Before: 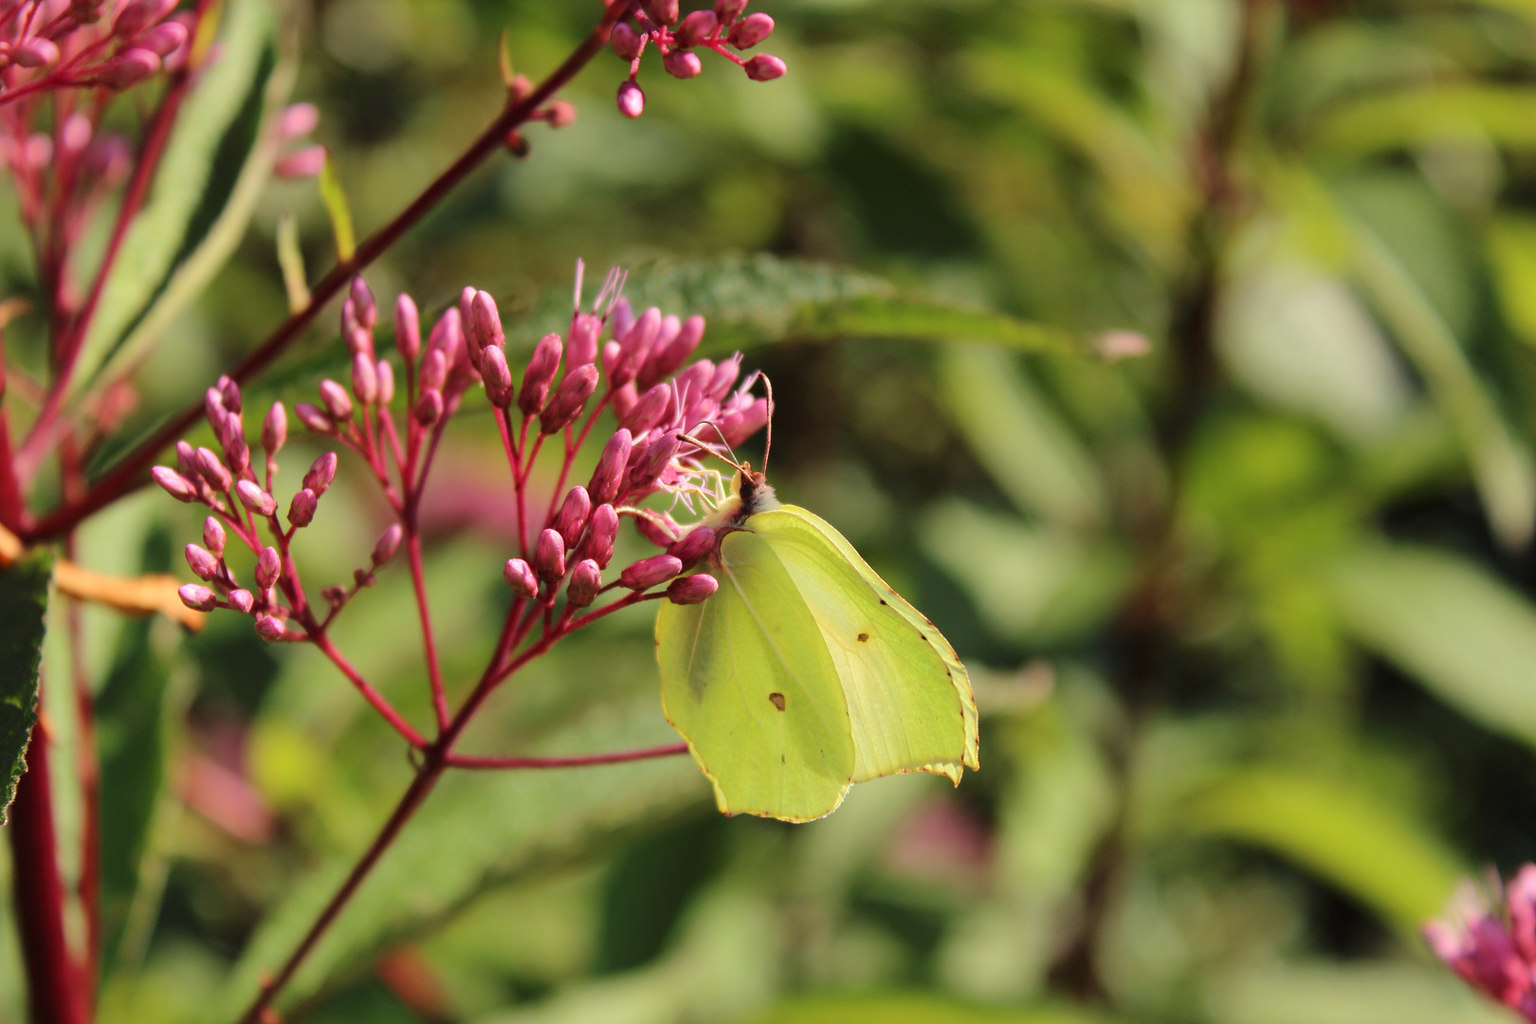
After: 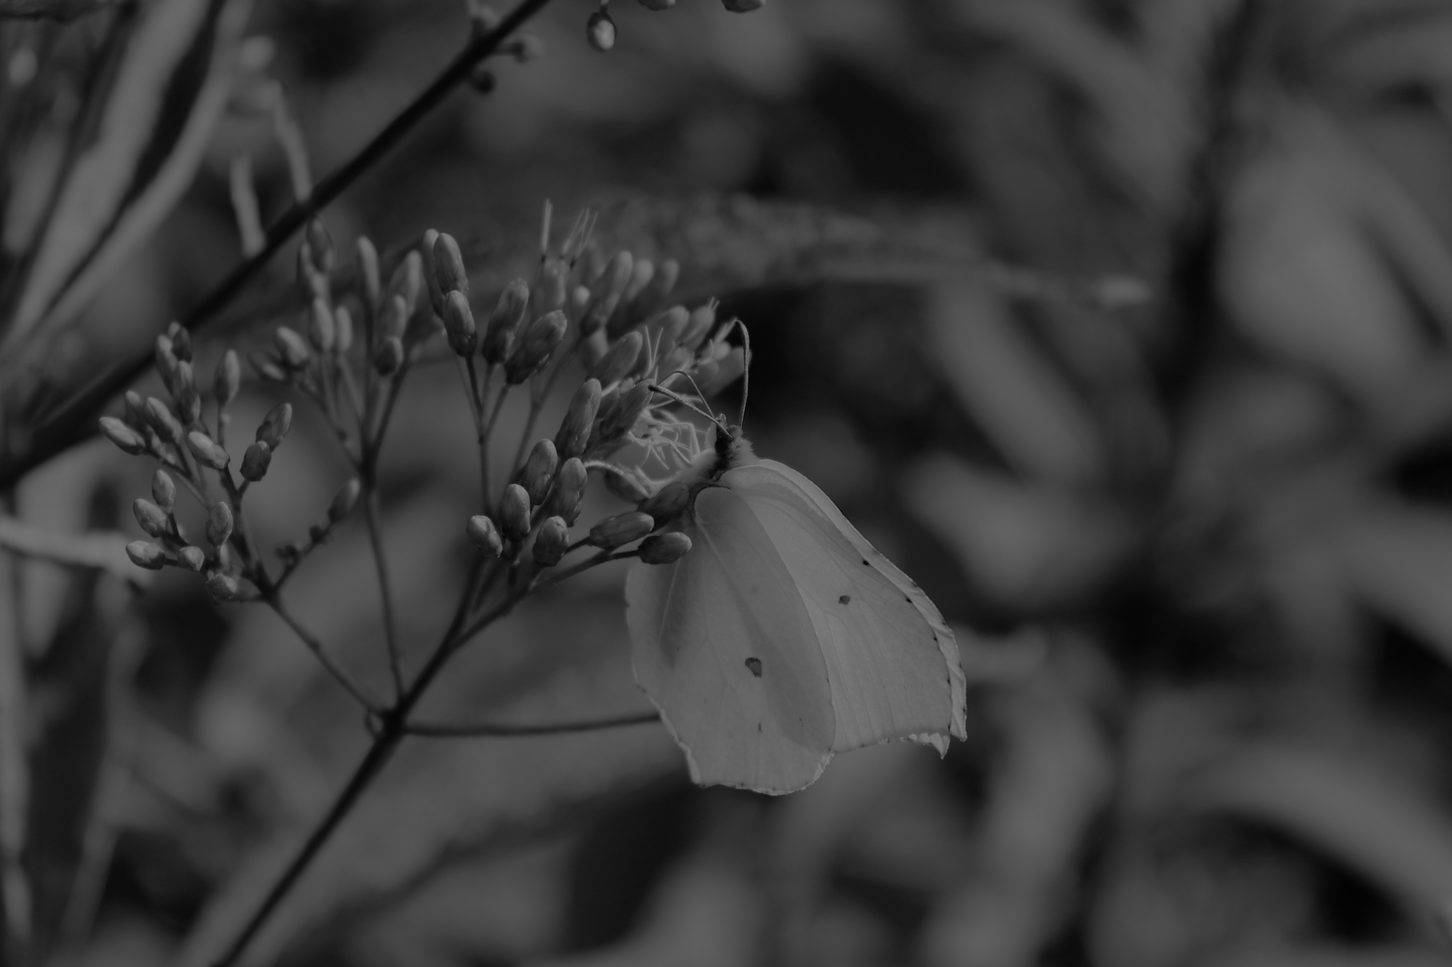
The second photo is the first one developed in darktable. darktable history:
monochrome: a 79.32, b 81.83, size 1.1
crop: left 3.305%, top 6.436%, right 6.389%, bottom 3.258%
rotate and perspective: rotation 0.192°, lens shift (horizontal) -0.015, crop left 0.005, crop right 0.996, crop top 0.006, crop bottom 0.99
exposure: exposure -1.468 EV, compensate highlight preservation false
